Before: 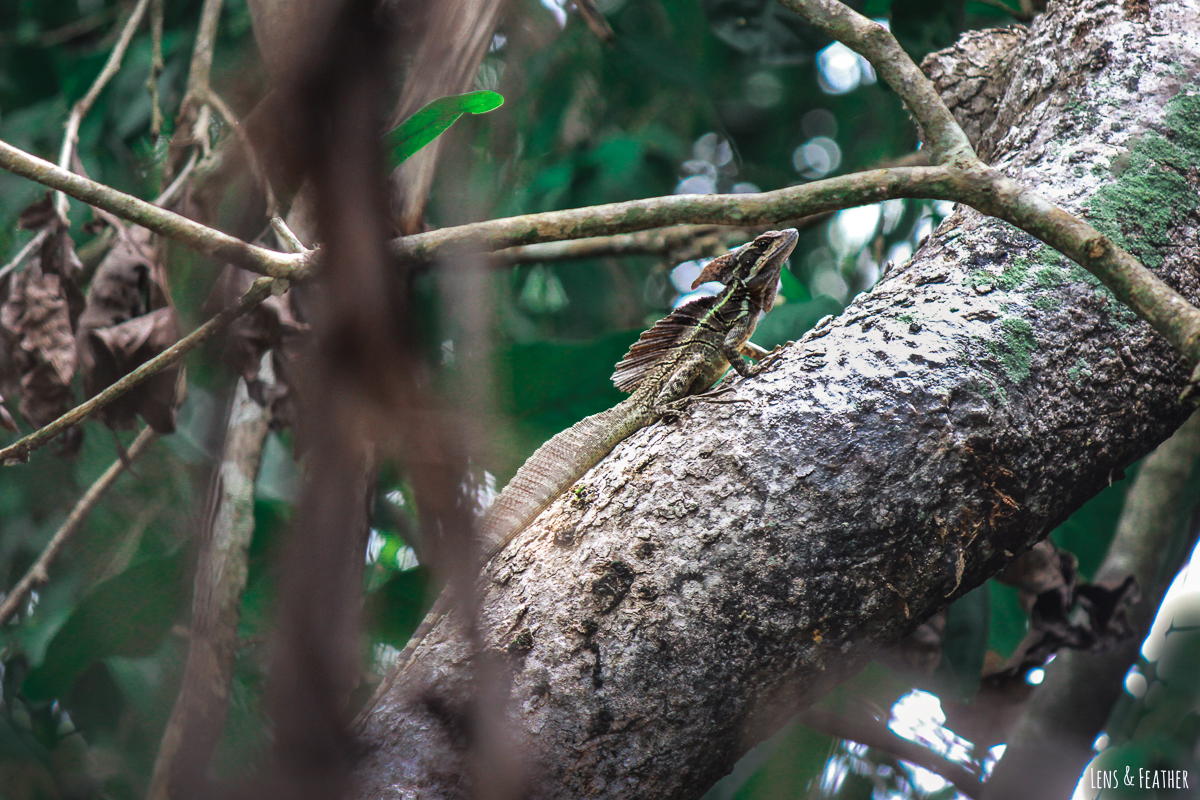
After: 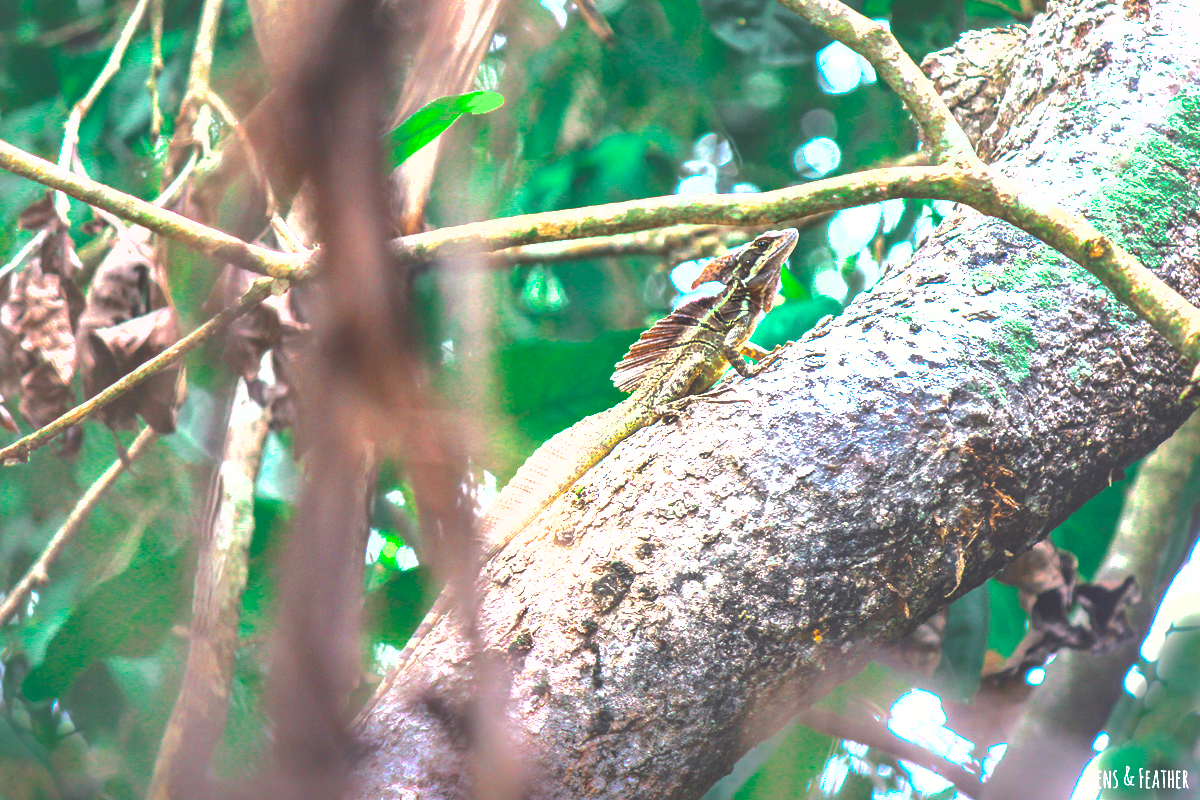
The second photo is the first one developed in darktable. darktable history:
color balance rgb: shadows lift › hue 85.18°, perceptual saturation grading › global saturation 0.006%, perceptual brilliance grading › global brilliance 11.923%, global vibrance 20%
exposure: exposure 2.015 EV, compensate highlight preservation false
contrast brightness saturation: contrast -0.192, saturation 0.188
shadows and highlights: on, module defaults
